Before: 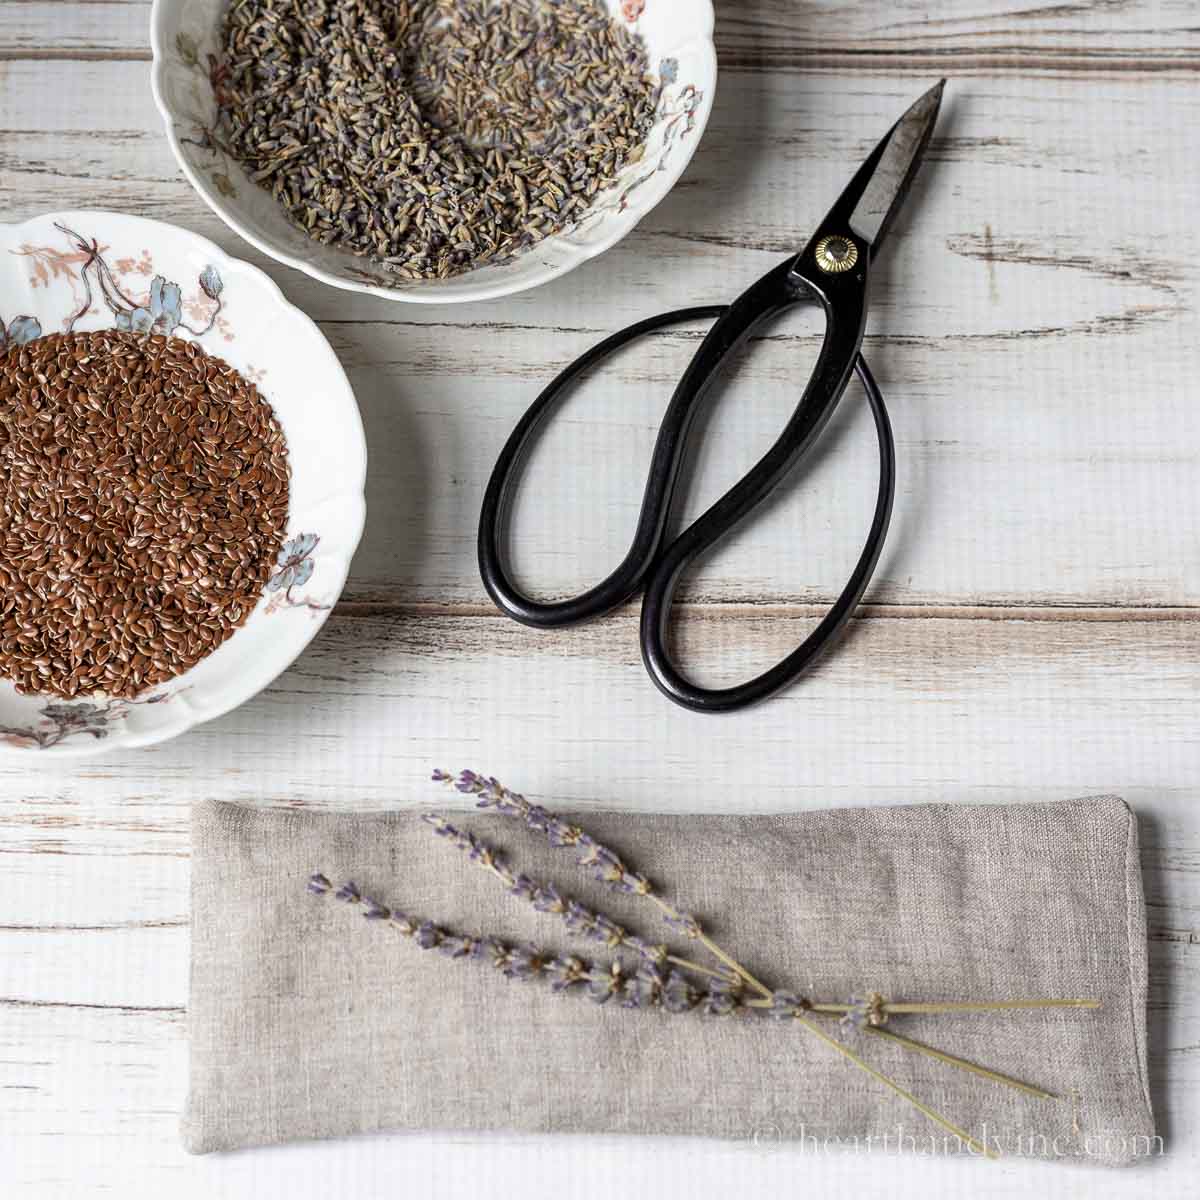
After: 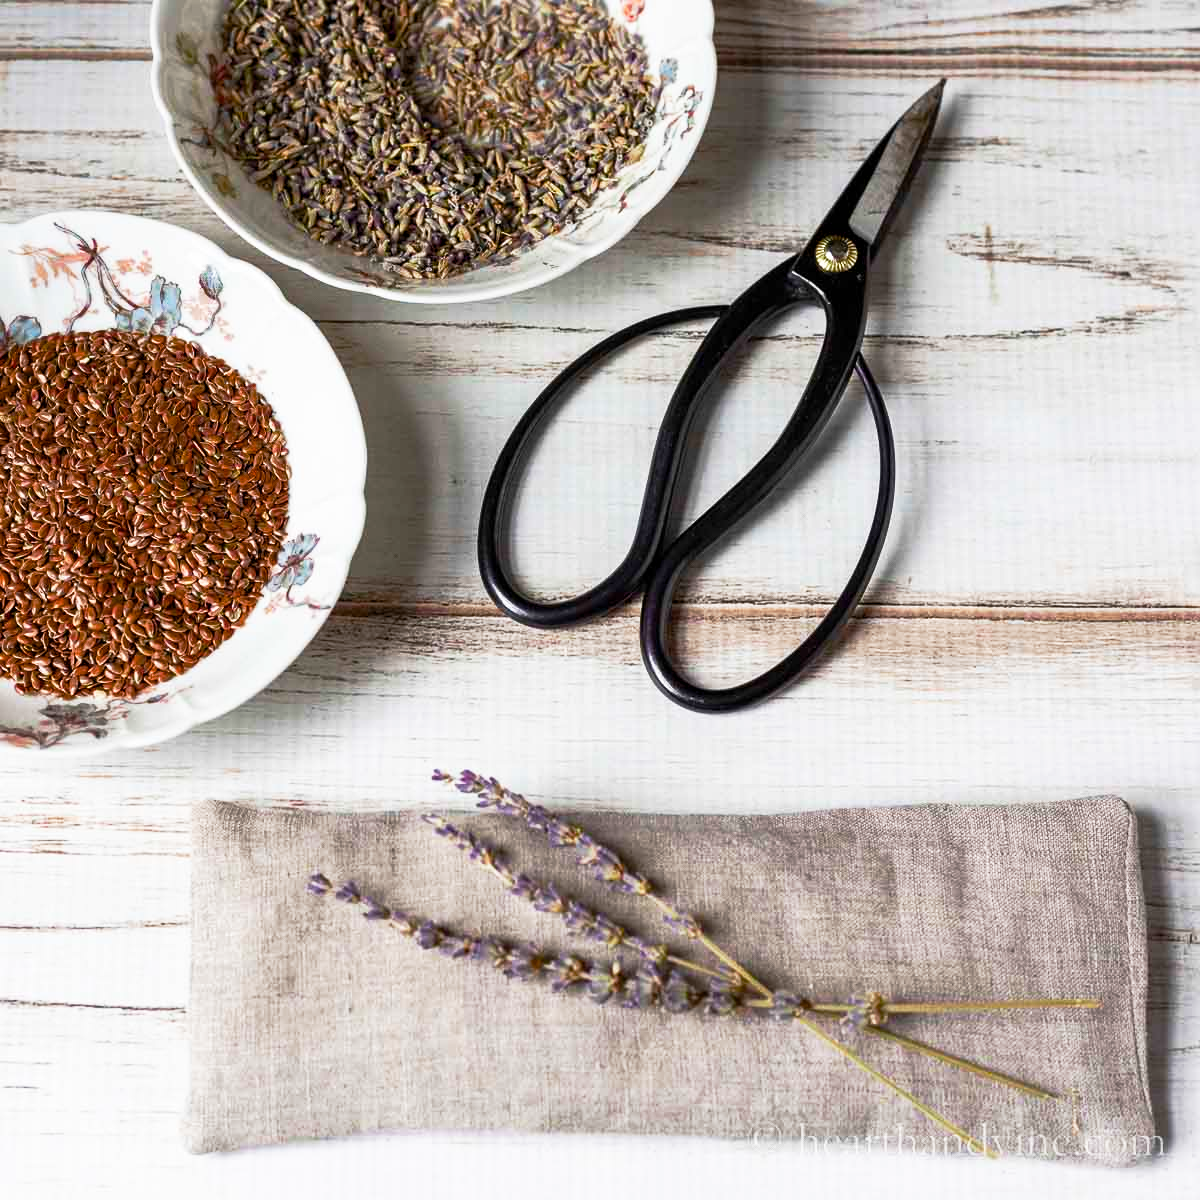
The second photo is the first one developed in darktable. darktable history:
exposure: compensate highlight preservation false
color balance rgb: perceptual saturation grading › global saturation 20%, perceptual saturation grading › highlights -24.756%, perceptual saturation grading › shadows 50.126%
base curve: curves: ch0 [(0, 0) (0.257, 0.25) (0.482, 0.586) (0.757, 0.871) (1, 1)], preserve colors none
